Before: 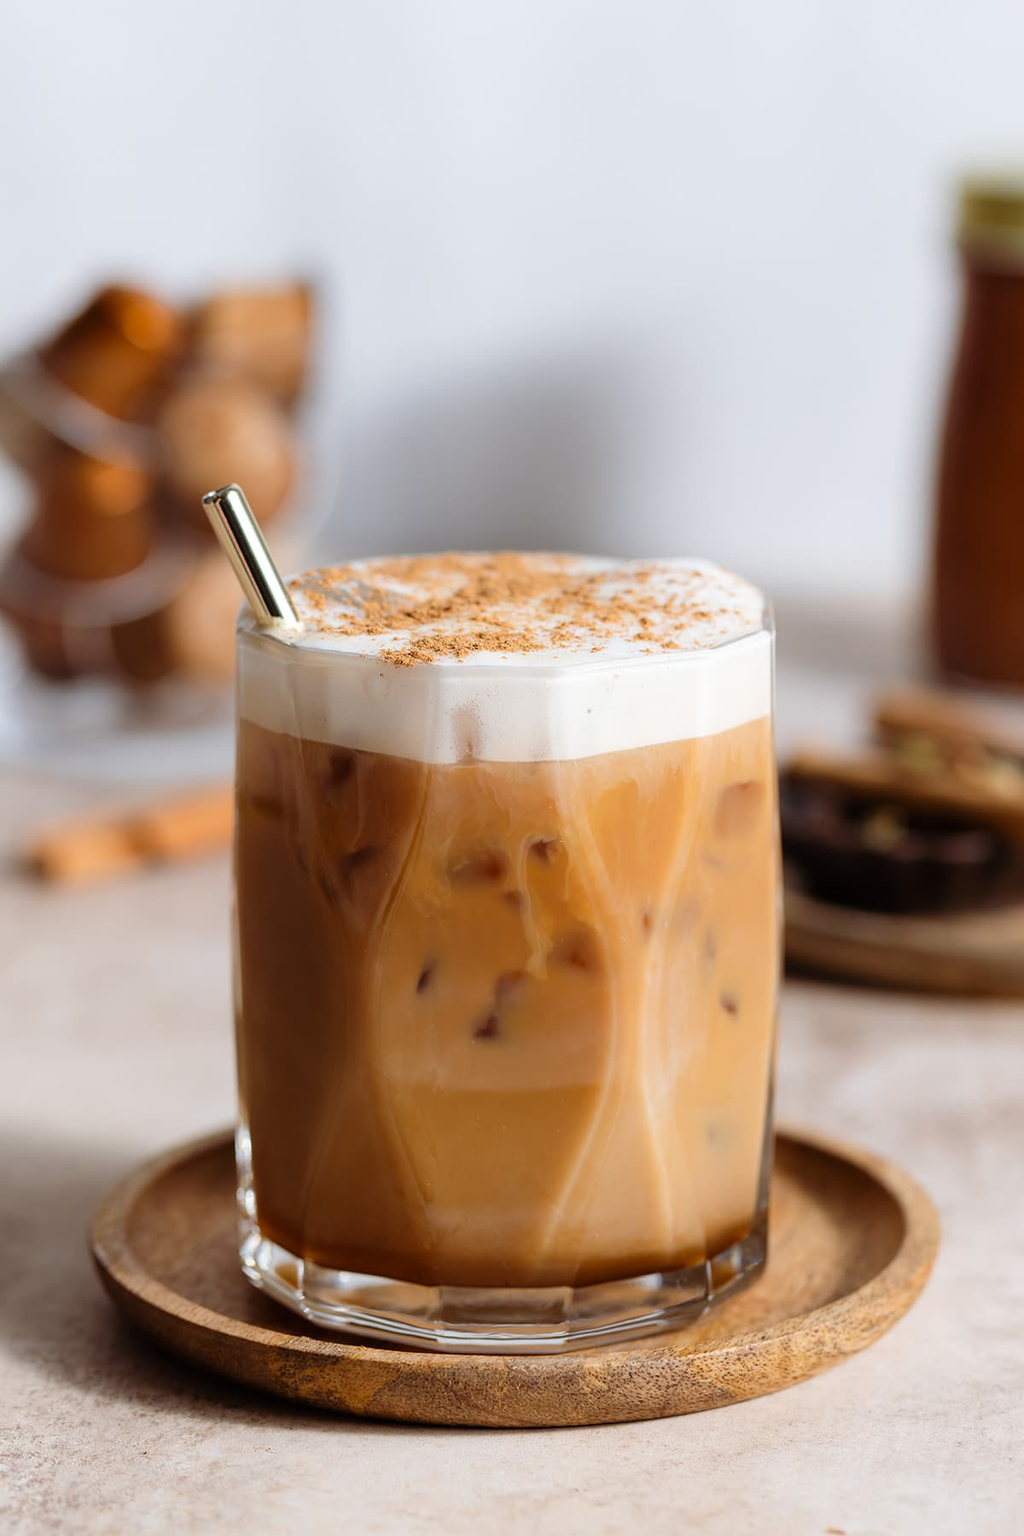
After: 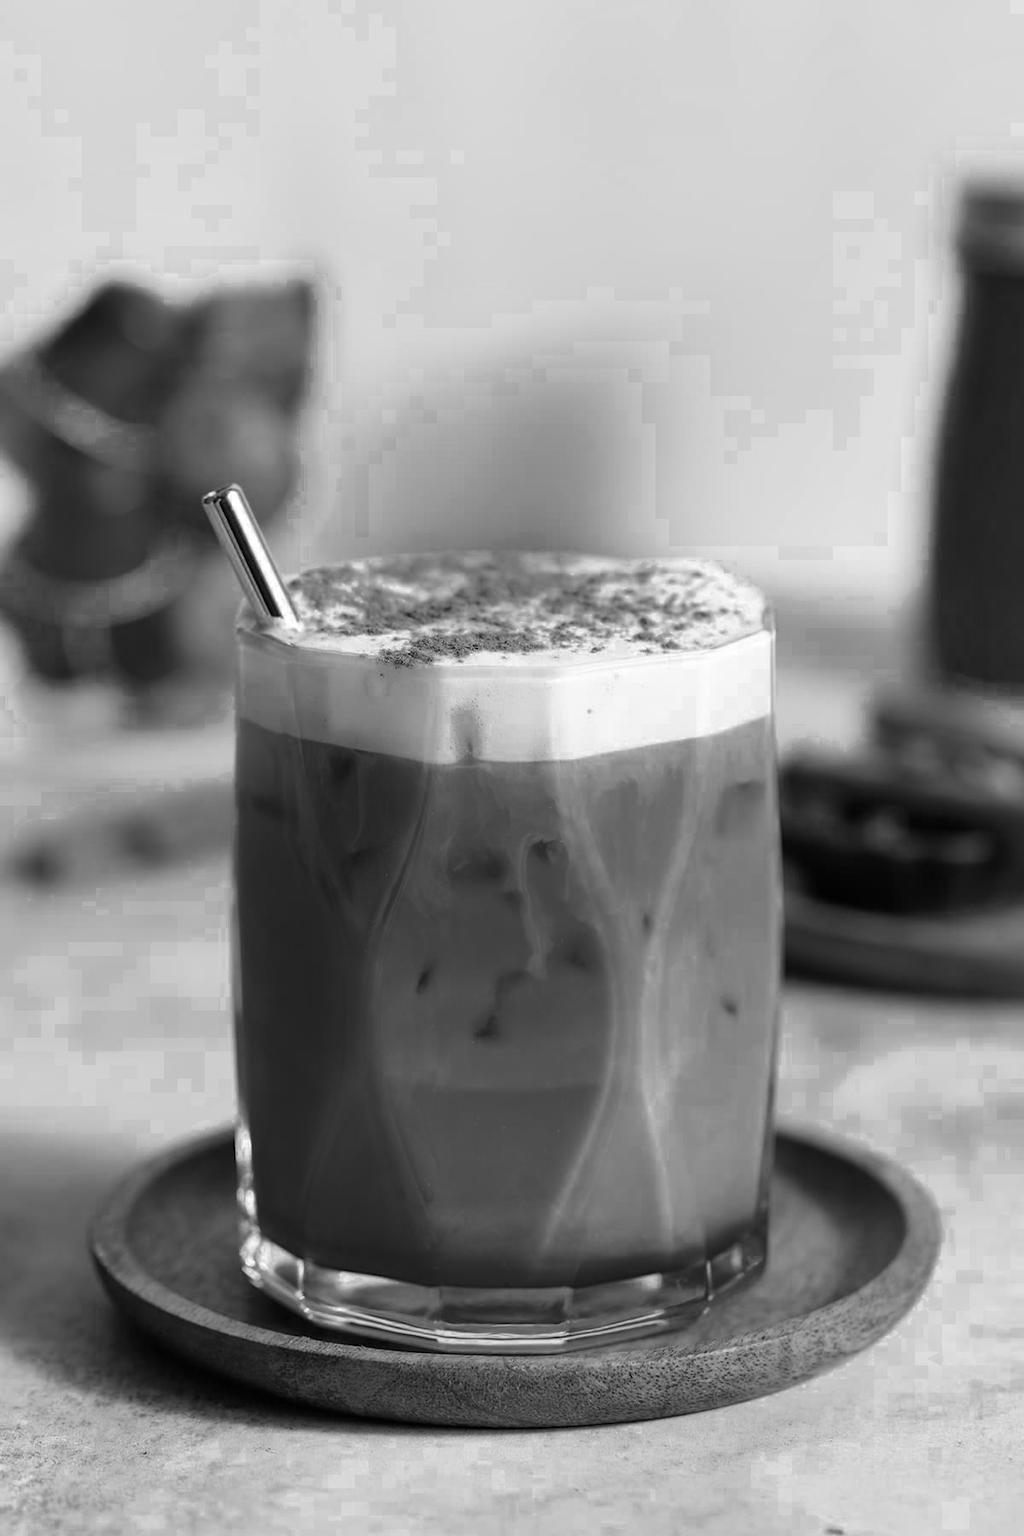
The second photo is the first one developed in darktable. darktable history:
color zones: curves: ch0 [(0.002, 0.589) (0.107, 0.484) (0.146, 0.249) (0.217, 0.352) (0.309, 0.525) (0.39, 0.404) (0.455, 0.169) (0.597, 0.055) (0.724, 0.212) (0.775, 0.691) (0.869, 0.571) (1, 0.587)]; ch1 [(0, 0) (0.143, 0) (0.286, 0) (0.429, 0) (0.571, 0) (0.714, 0) (0.857, 0)]
shadows and highlights: shadows 36.67, highlights -26.85, soften with gaussian
